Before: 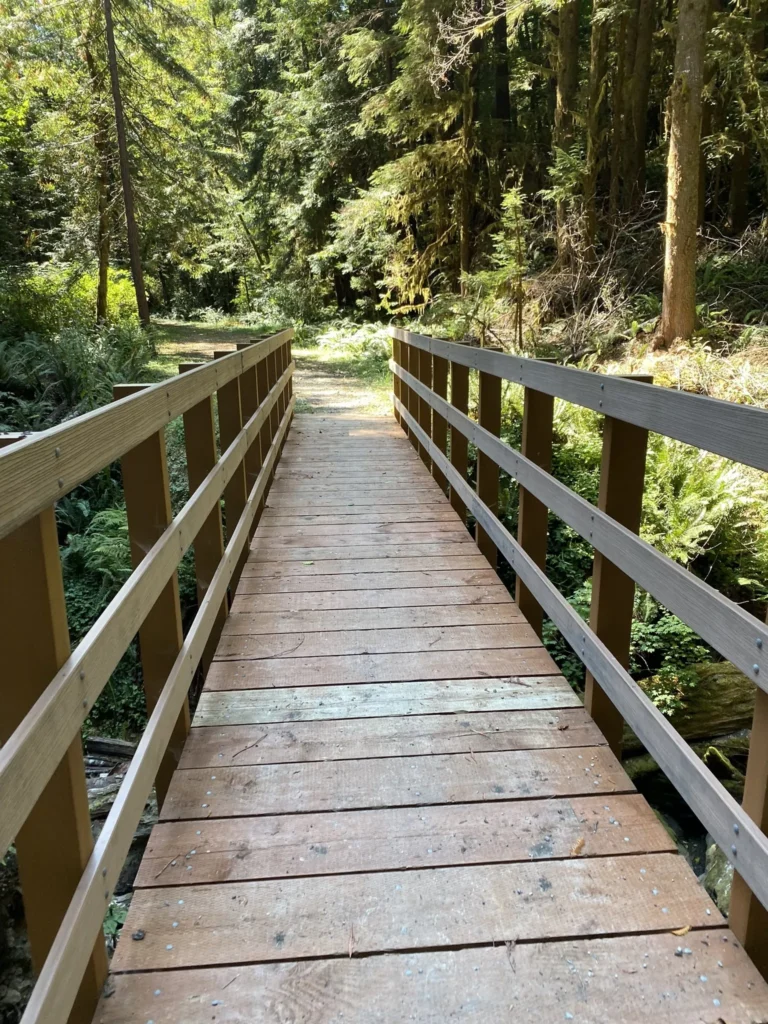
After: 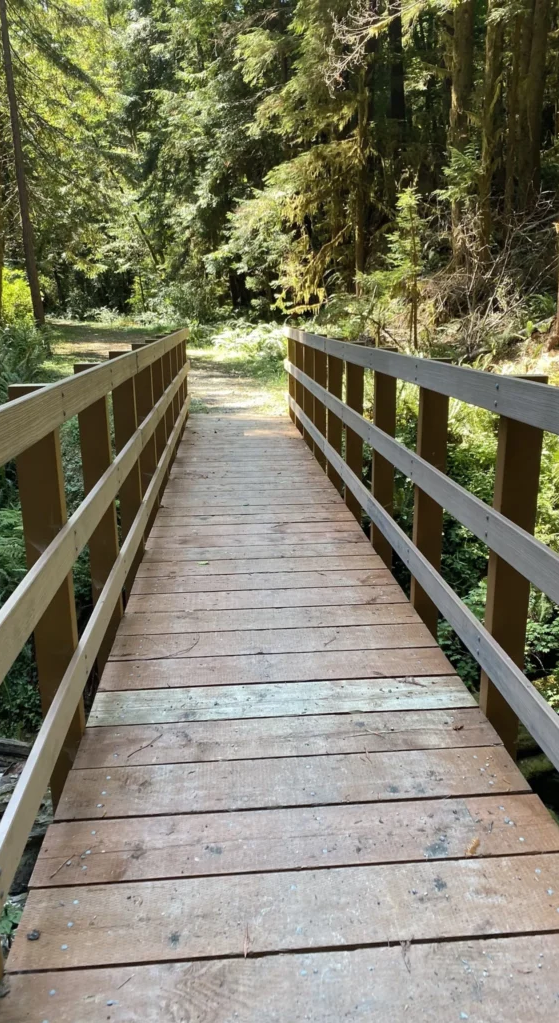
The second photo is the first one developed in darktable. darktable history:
crop: left 13.786%, right 13.35%
shadows and highlights: shadows 25.81, highlights -24.97
